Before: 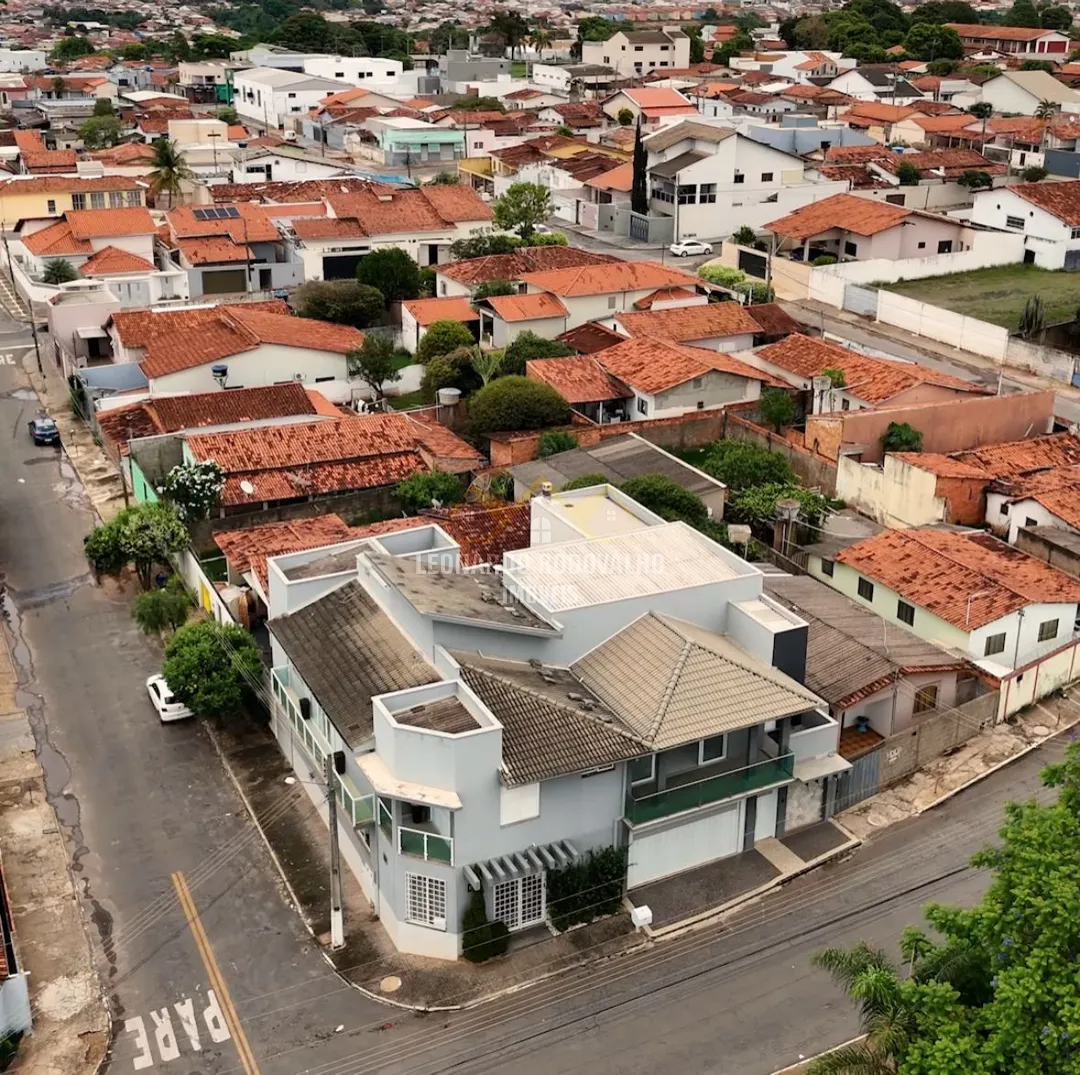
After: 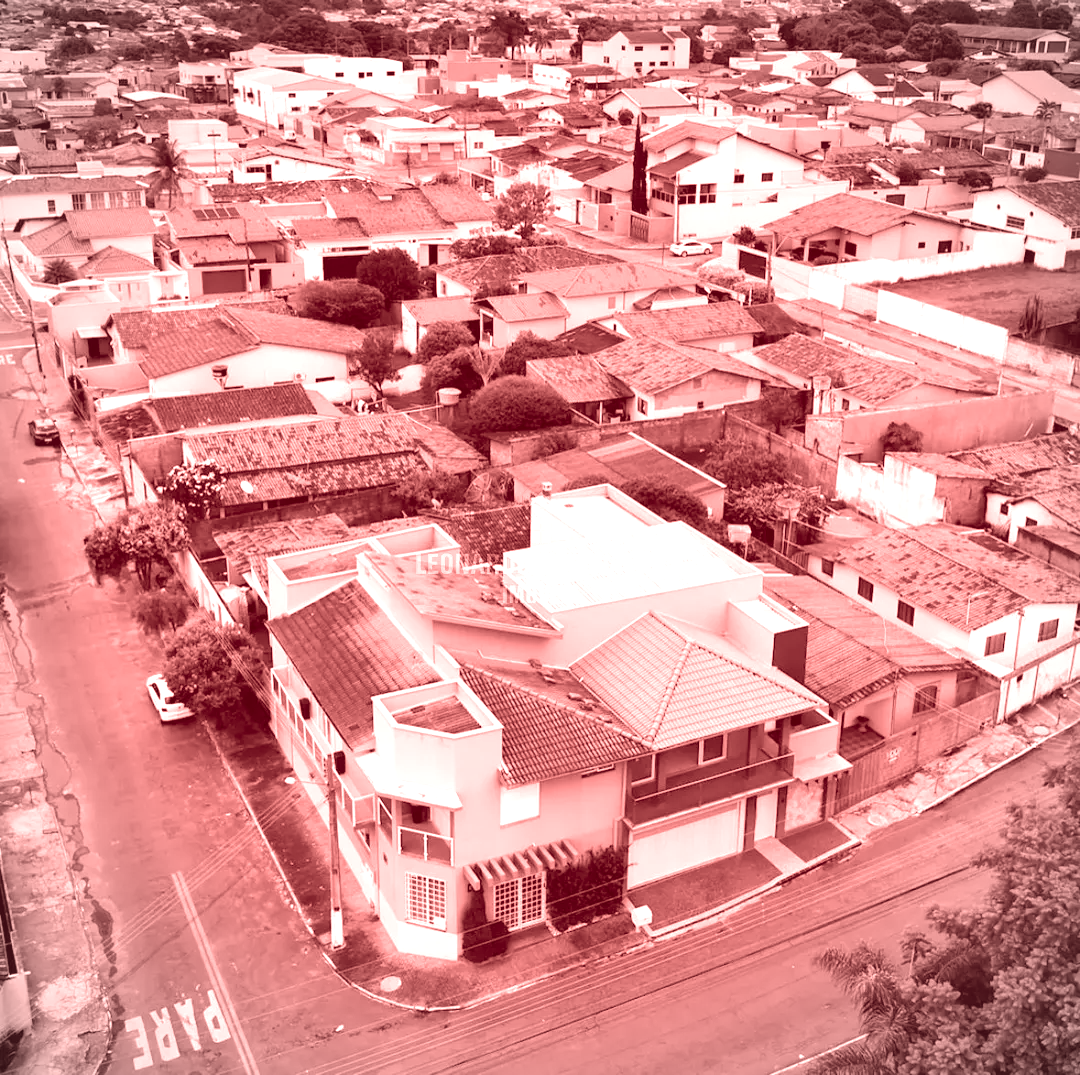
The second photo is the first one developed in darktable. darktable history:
exposure: black level correction 0, exposure 0.5 EV, compensate exposure bias true, compensate highlight preservation false
vignetting: fall-off radius 60.92%
colorize: saturation 60%, source mix 100%
